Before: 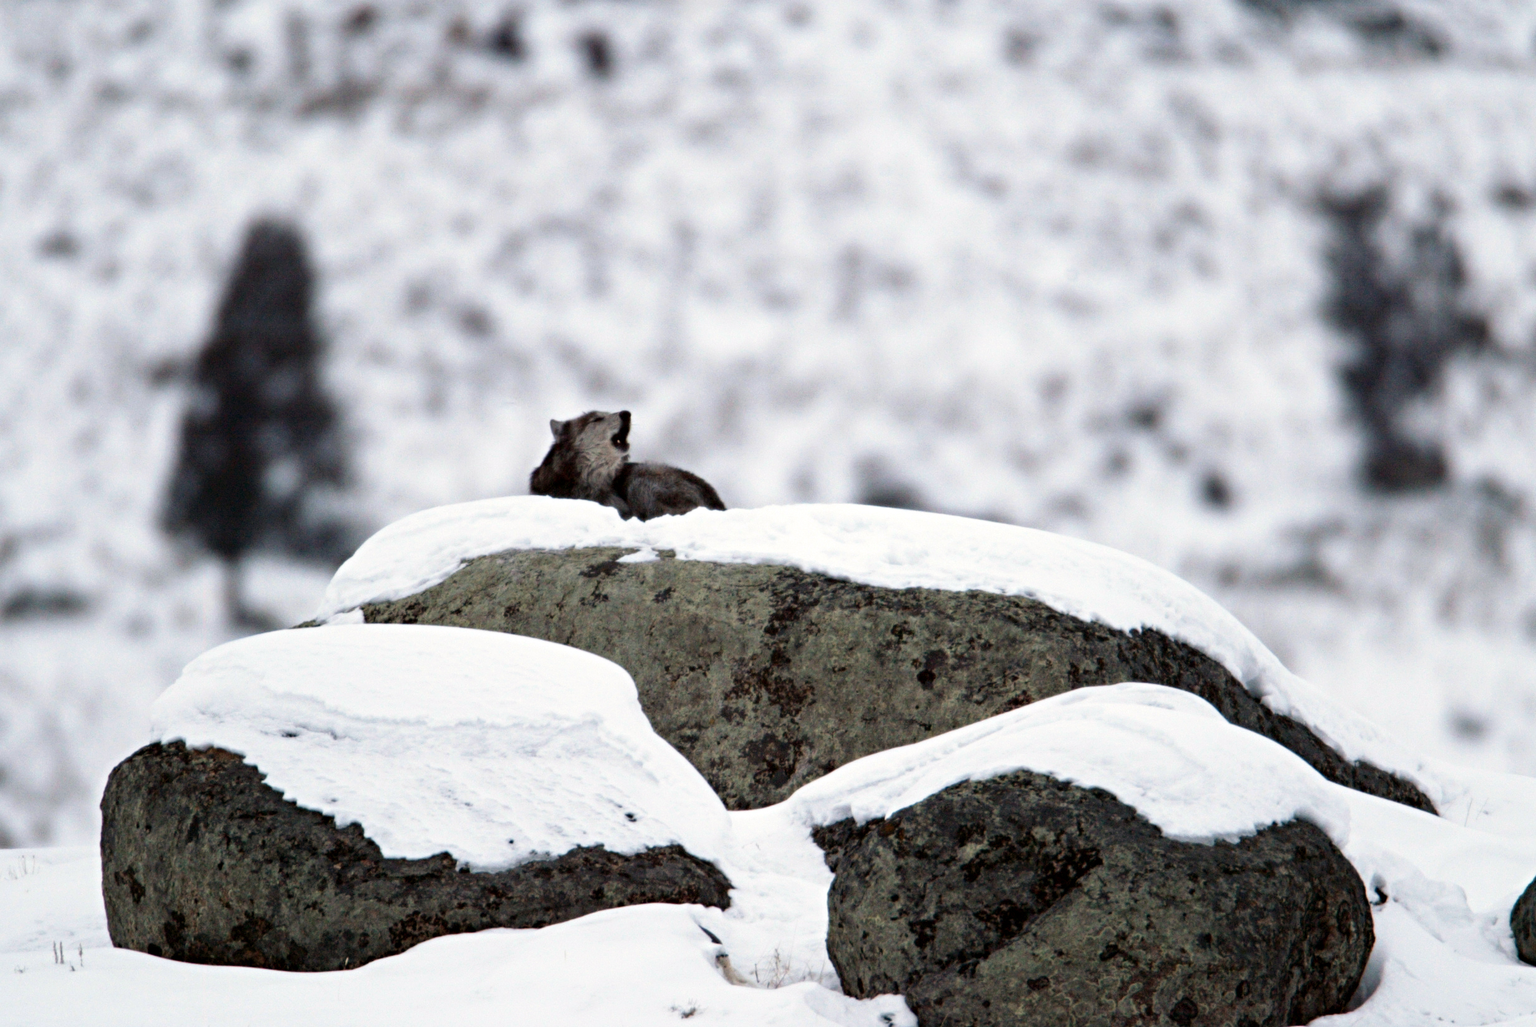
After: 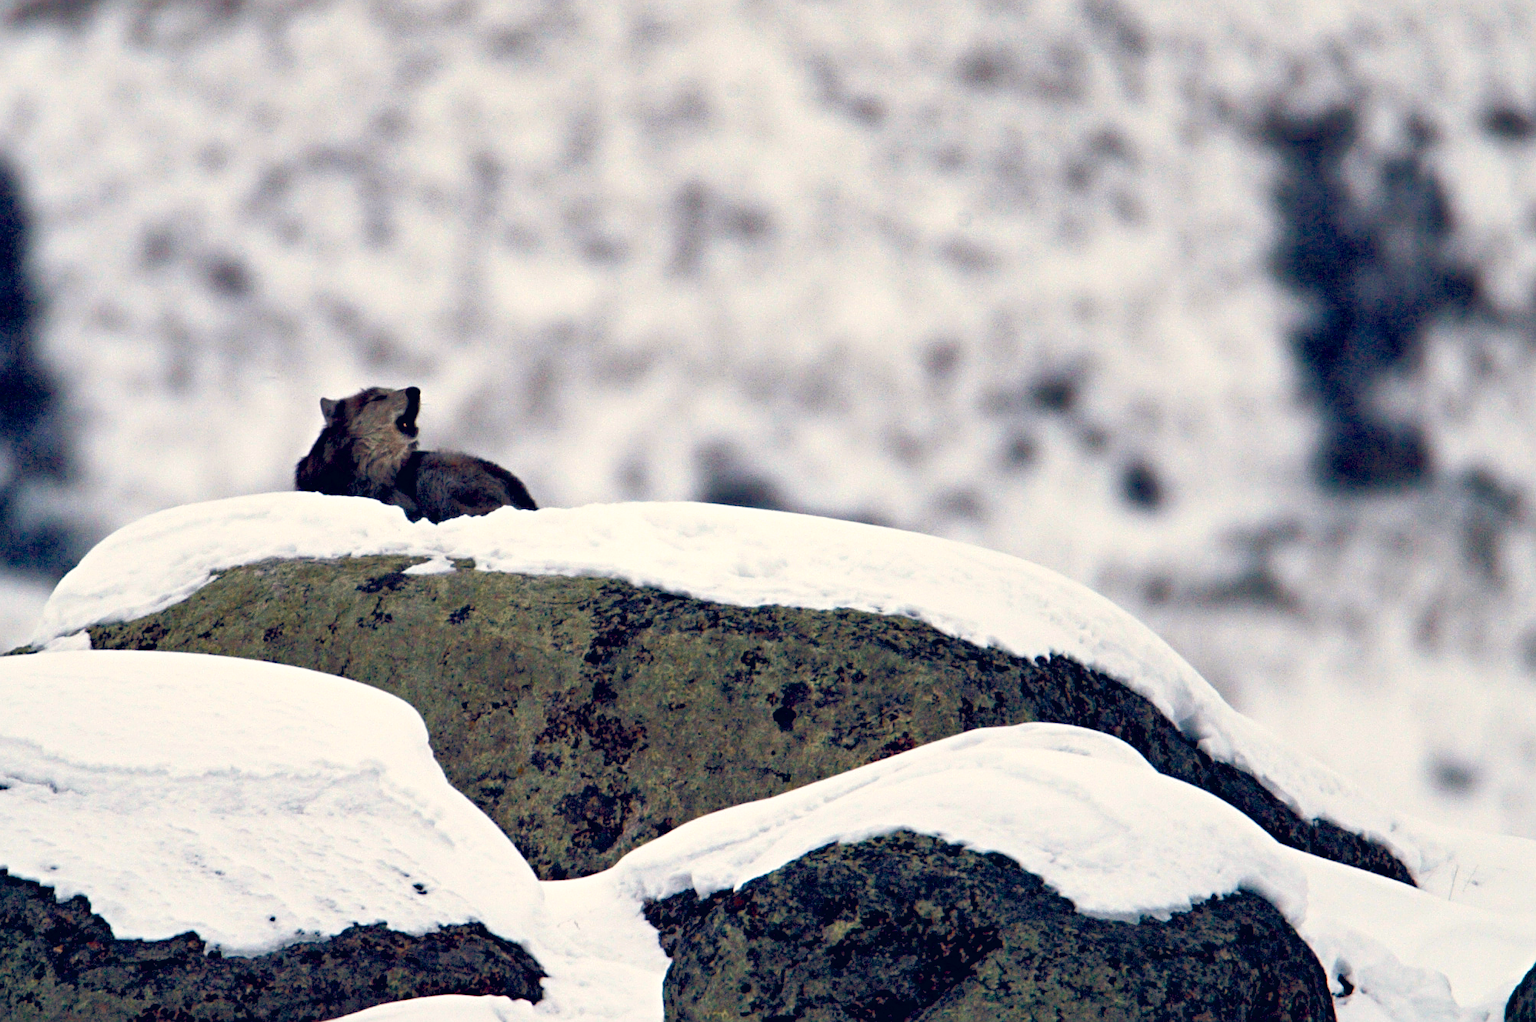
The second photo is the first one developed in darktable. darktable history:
crop: left 18.93%, top 9.511%, right 0.001%, bottom 9.783%
sharpen: on, module defaults
shadows and highlights: radius 262.62, soften with gaussian
color zones: curves: ch1 [(0.25, 0.61) (0.75, 0.248)]
color balance rgb: highlights gain › chroma 2.147%, highlights gain › hue 75.25°, global offset › luminance 0.377%, global offset › chroma 0.201%, global offset › hue 254.82°, perceptual saturation grading › global saturation 34.879%, perceptual saturation grading › highlights -29.944%, perceptual saturation grading › shadows 35.02%, global vibrance 6.762%, saturation formula JzAzBz (2021)
